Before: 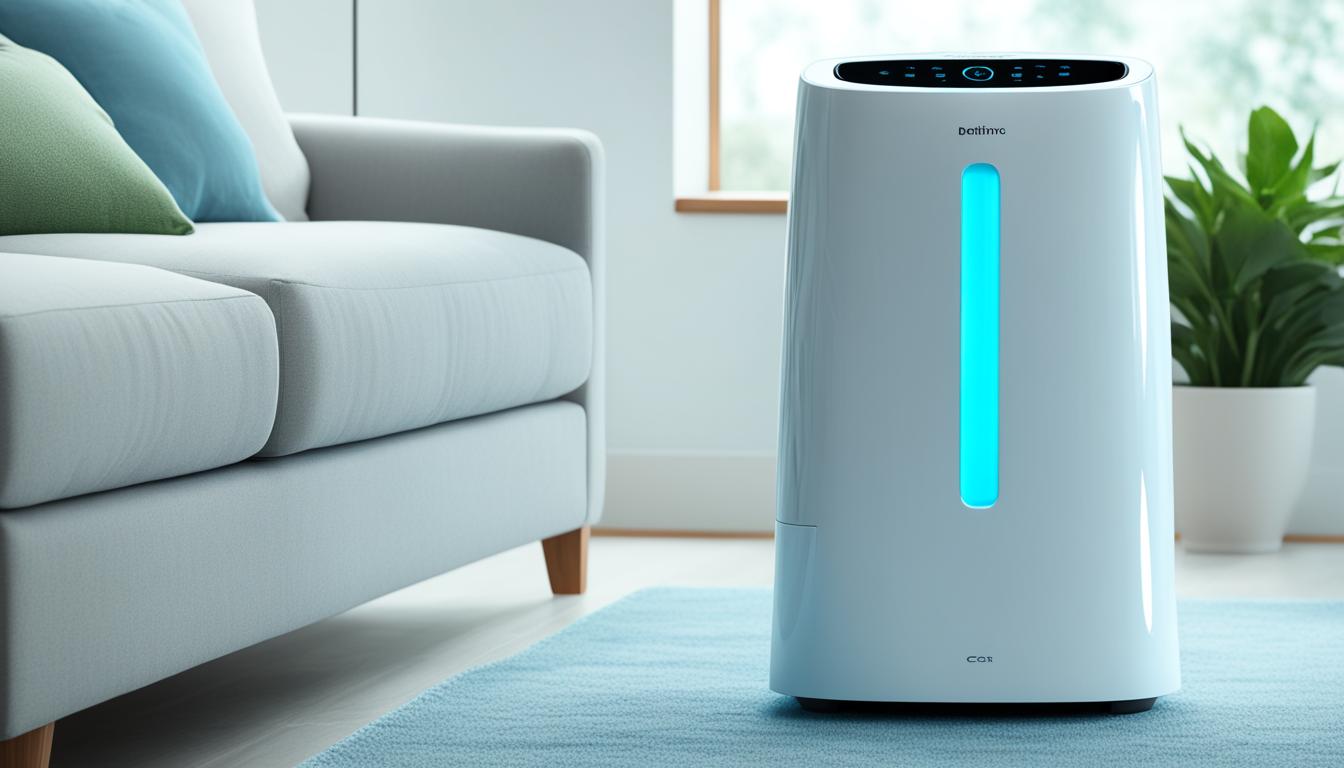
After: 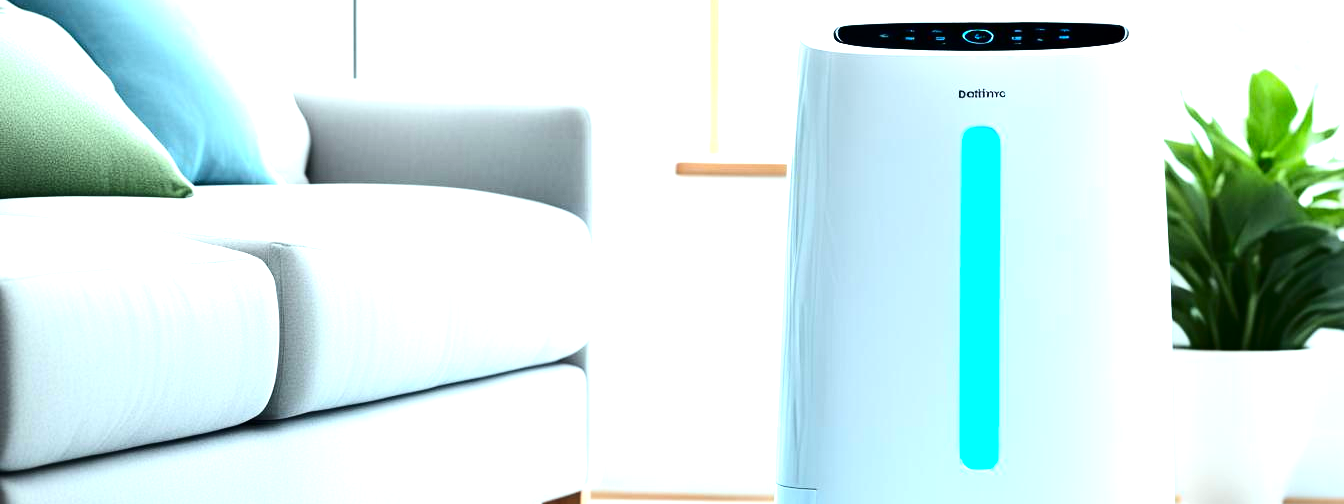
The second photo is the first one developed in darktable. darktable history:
contrast brightness saturation: contrast 0.2, brightness -0.11, saturation 0.1
white balance: red 0.982, blue 1.018
tone equalizer: -8 EV -0.417 EV, -7 EV -0.389 EV, -6 EV -0.333 EV, -5 EV -0.222 EV, -3 EV 0.222 EV, -2 EV 0.333 EV, -1 EV 0.389 EV, +0 EV 0.417 EV, edges refinement/feathering 500, mask exposure compensation -1.57 EV, preserve details no
crop and rotate: top 4.848%, bottom 29.503%
exposure: exposure 1 EV, compensate highlight preservation false
